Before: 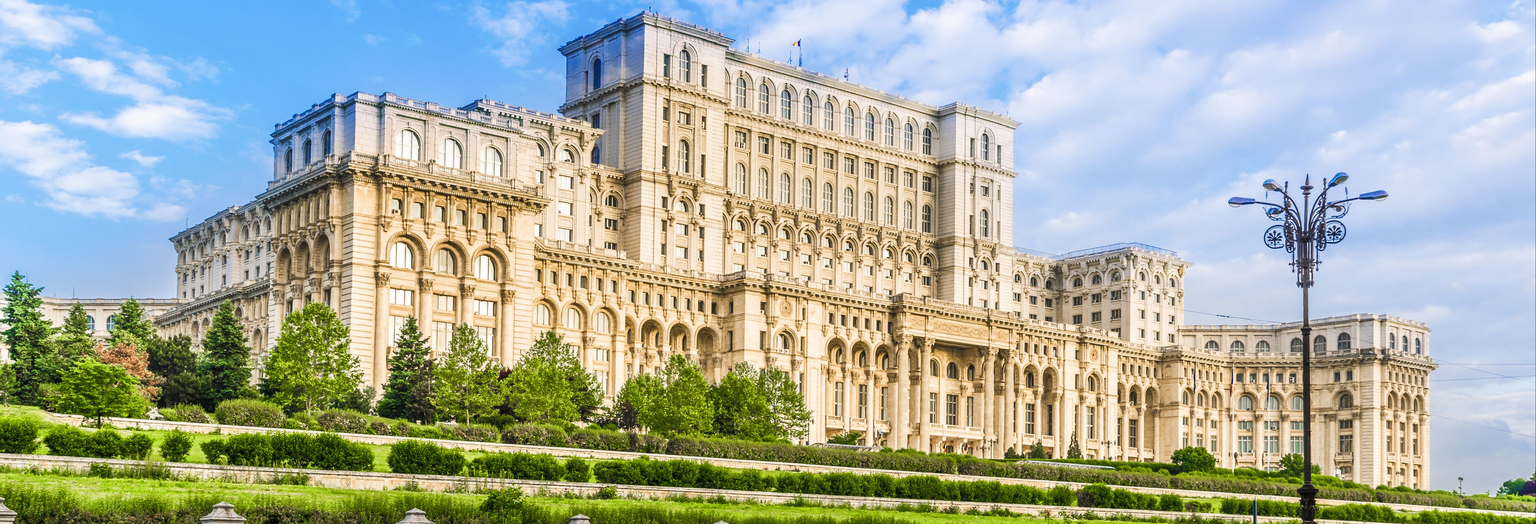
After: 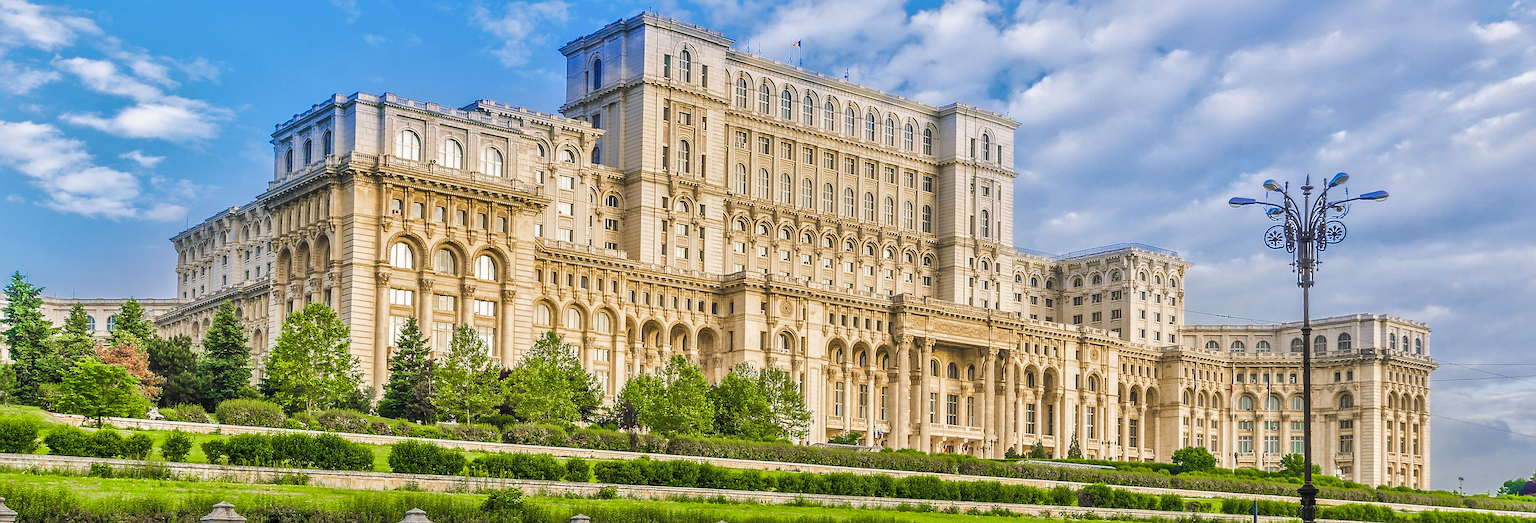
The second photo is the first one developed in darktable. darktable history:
shadows and highlights: shadows 39.49, highlights -59.81
sharpen: radius 1.384, amount 1.243, threshold 0.733
